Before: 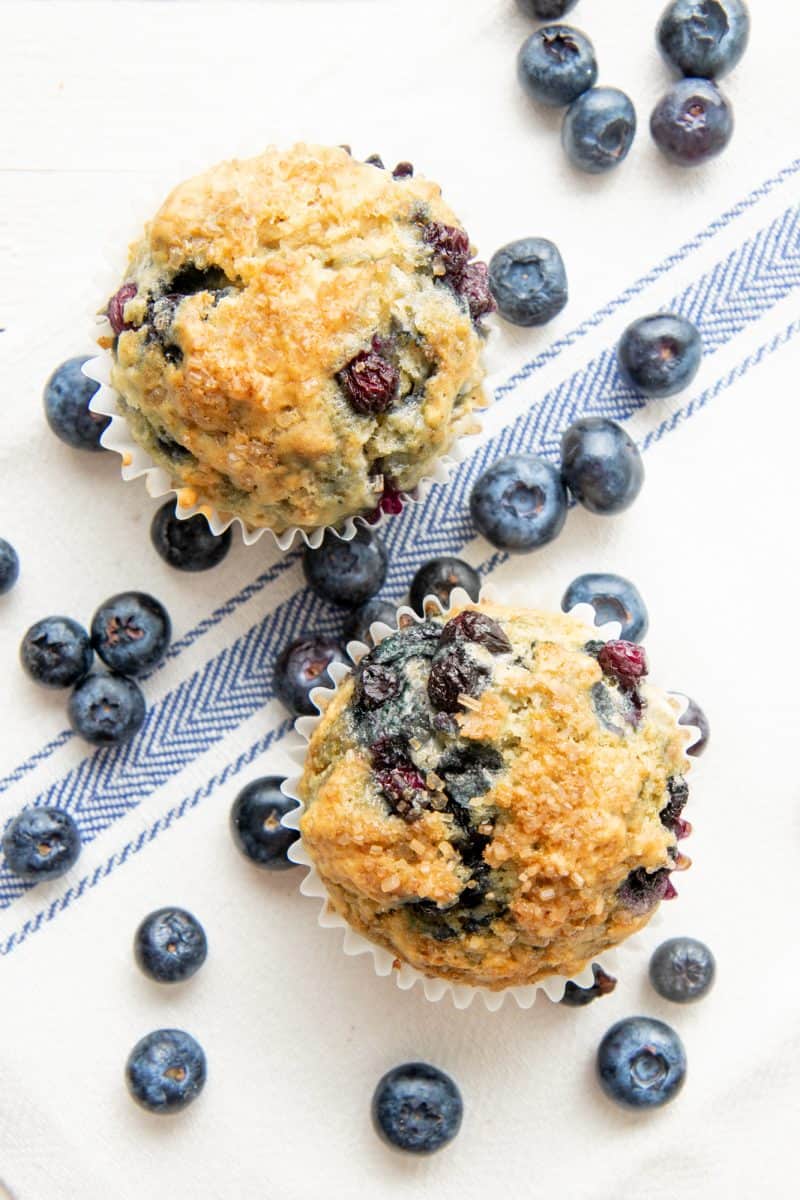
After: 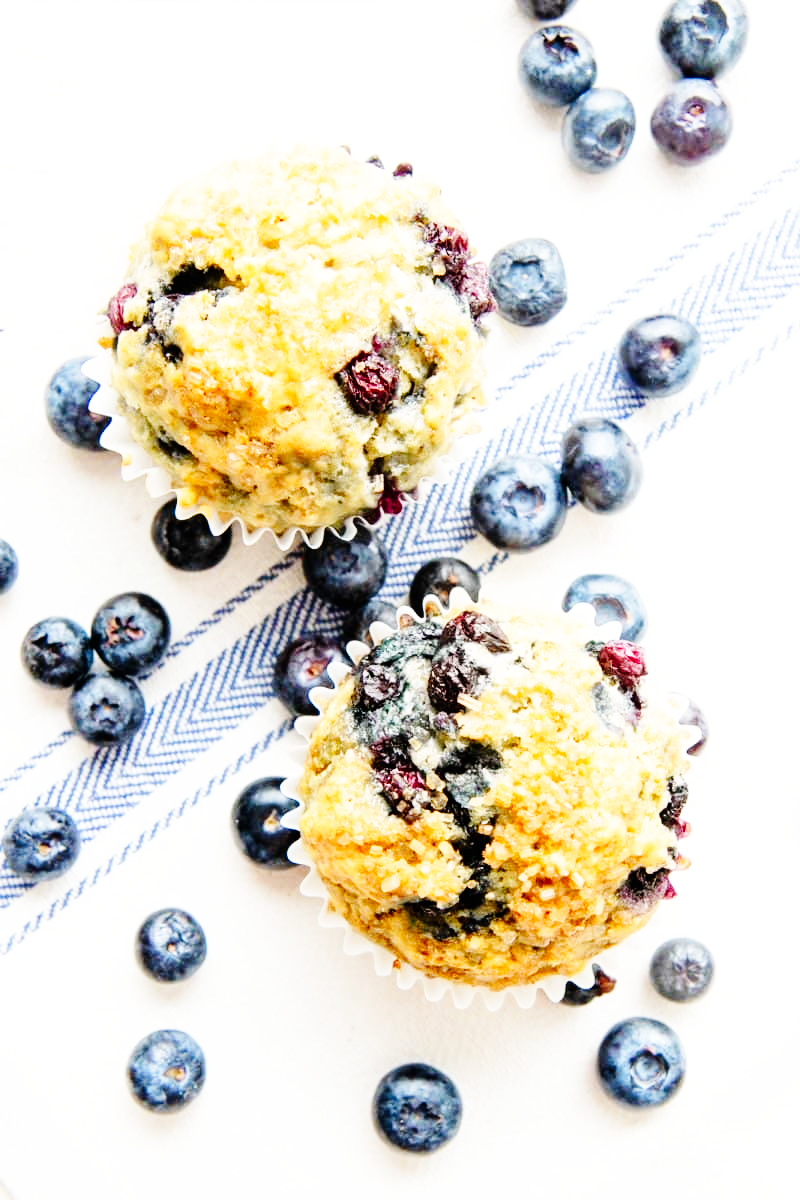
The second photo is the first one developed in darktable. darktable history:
base curve: curves: ch0 [(0, 0) (0, 0) (0.002, 0.001) (0.008, 0.003) (0.019, 0.011) (0.037, 0.037) (0.064, 0.11) (0.102, 0.232) (0.152, 0.379) (0.216, 0.524) (0.296, 0.665) (0.394, 0.789) (0.512, 0.881) (0.651, 0.945) (0.813, 0.986) (1, 1)], preserve colors none
